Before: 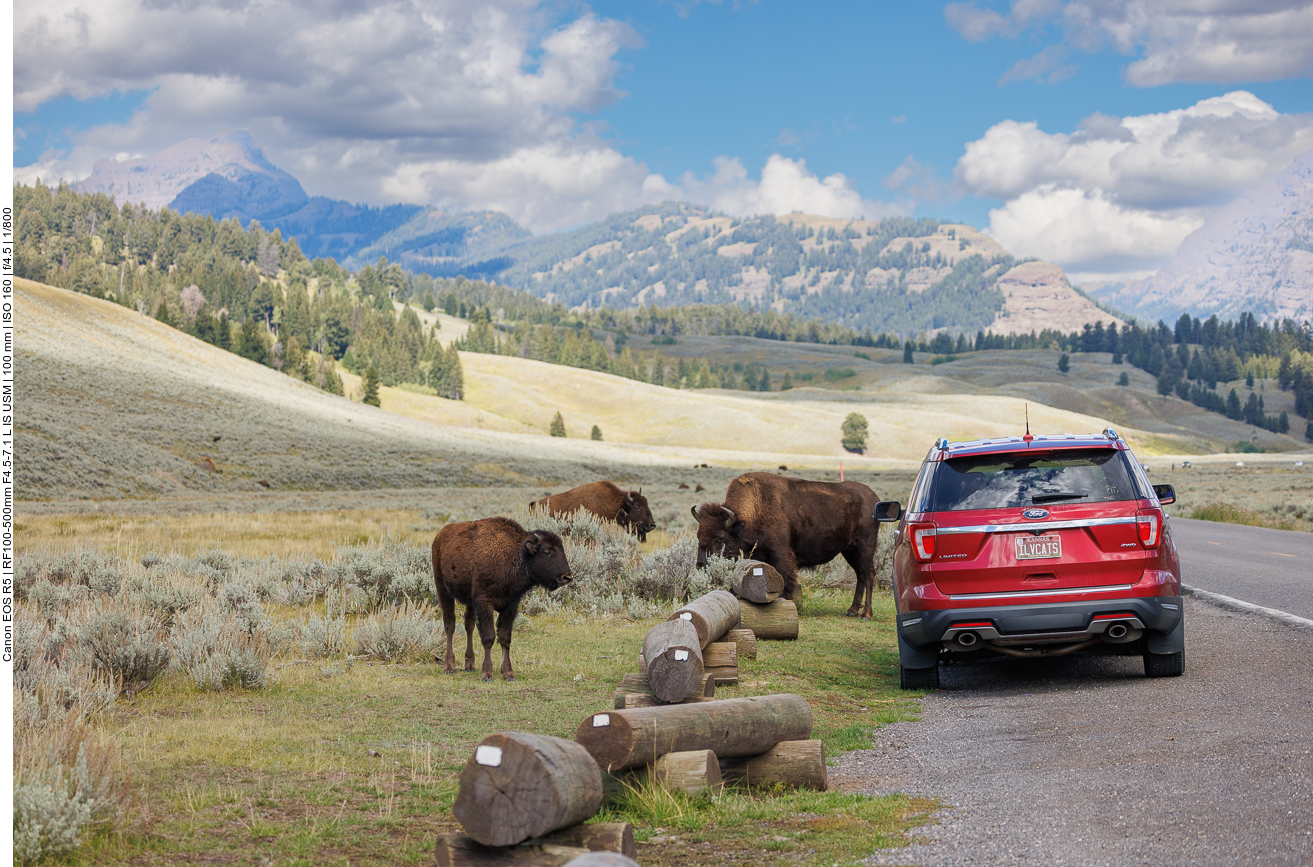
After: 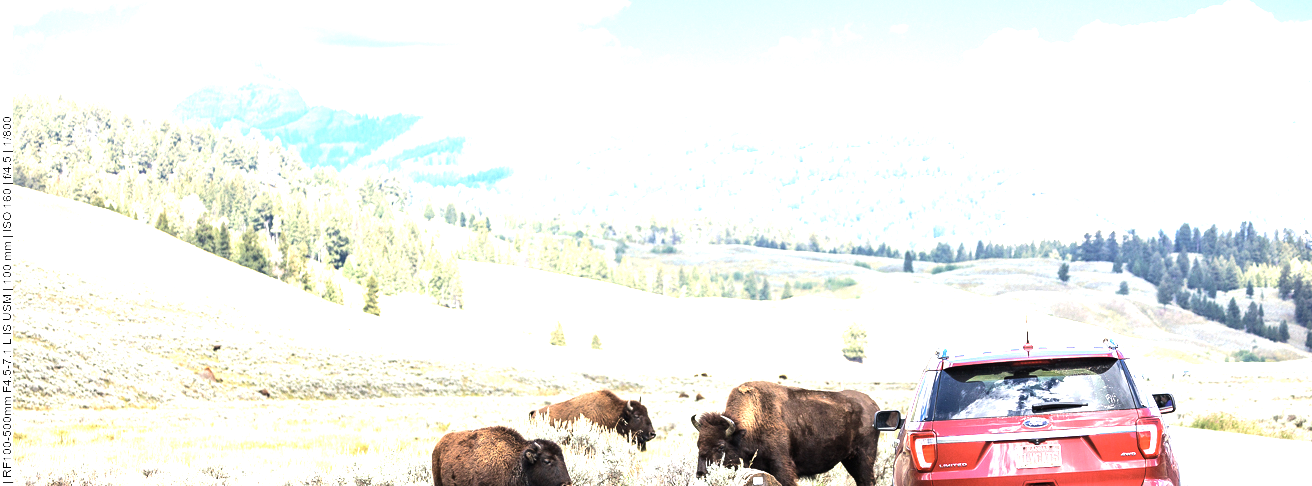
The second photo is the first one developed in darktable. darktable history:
color contrast: green-magenta contrast 0.84, blue-yellow contrast 0.86
tone equalizer: -8 EV -0.75 EV, -7 EV -0.7 EV, -6 EV -0.6 EV, -5 EV -0.4 EV, -3 EV 0.4 EV, -2 EV 0.6 EV, -1 EV 0.7 EV, +0 EV 0.75 EV, edges refinement/feathering 500, mask exposure compensation -1.57 EV, preserve details no
exposure: black level correction 0, exposure 1.3 EV, compensate highlight preservation false
crop and rotate: top 10.605%, bottom 33.274%
color balance rgb: shadows lift › luminance -10%, highlights gain › luminance 10%, saturation formula JzAzBz (2021)
